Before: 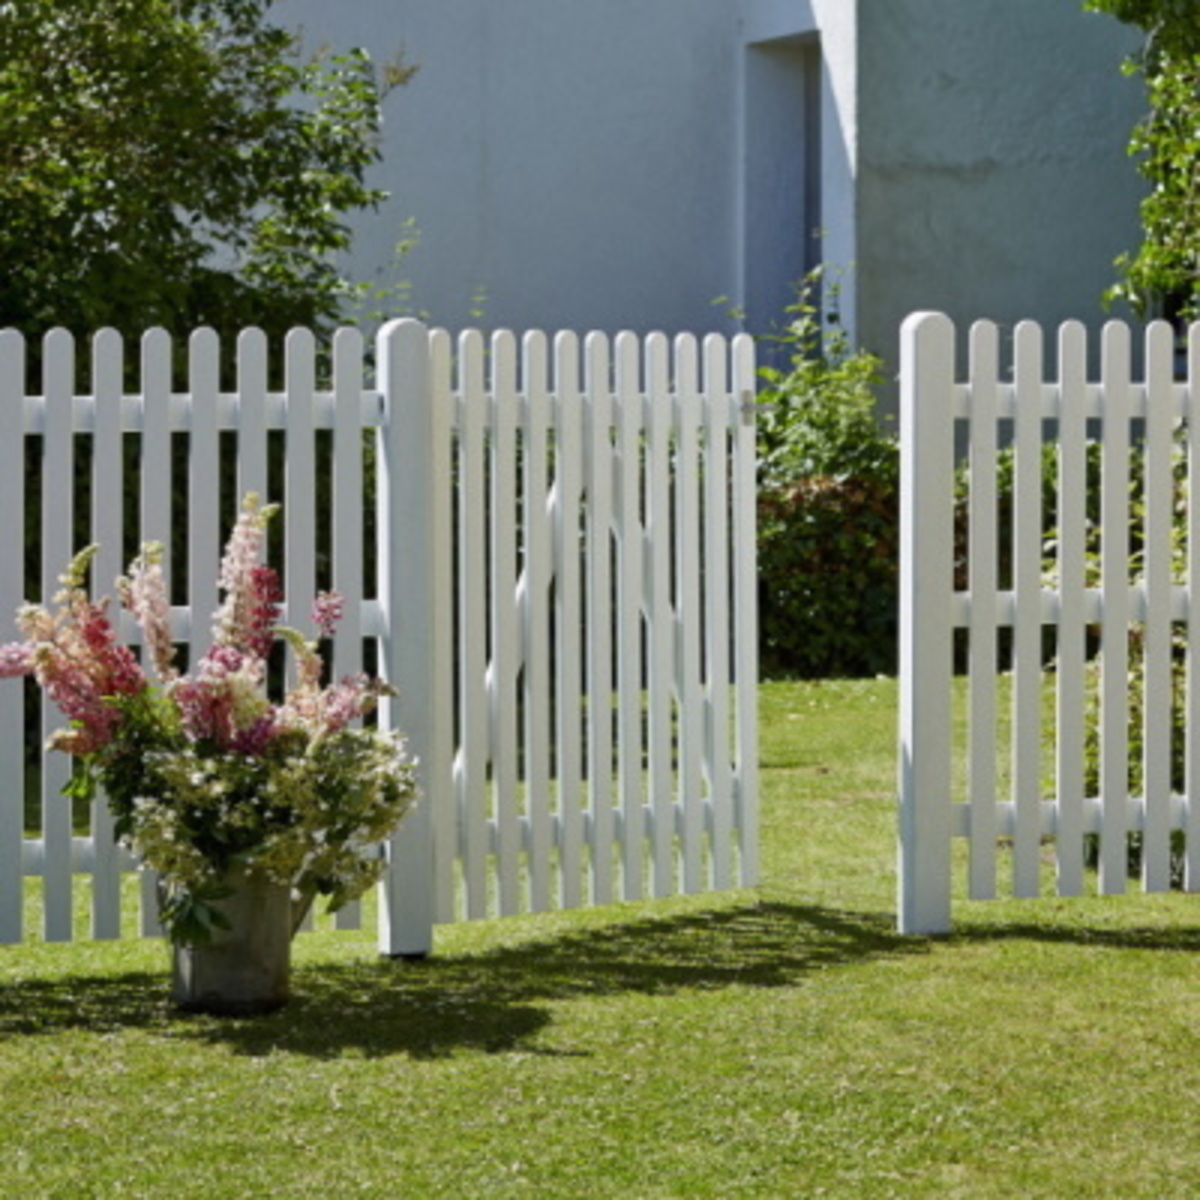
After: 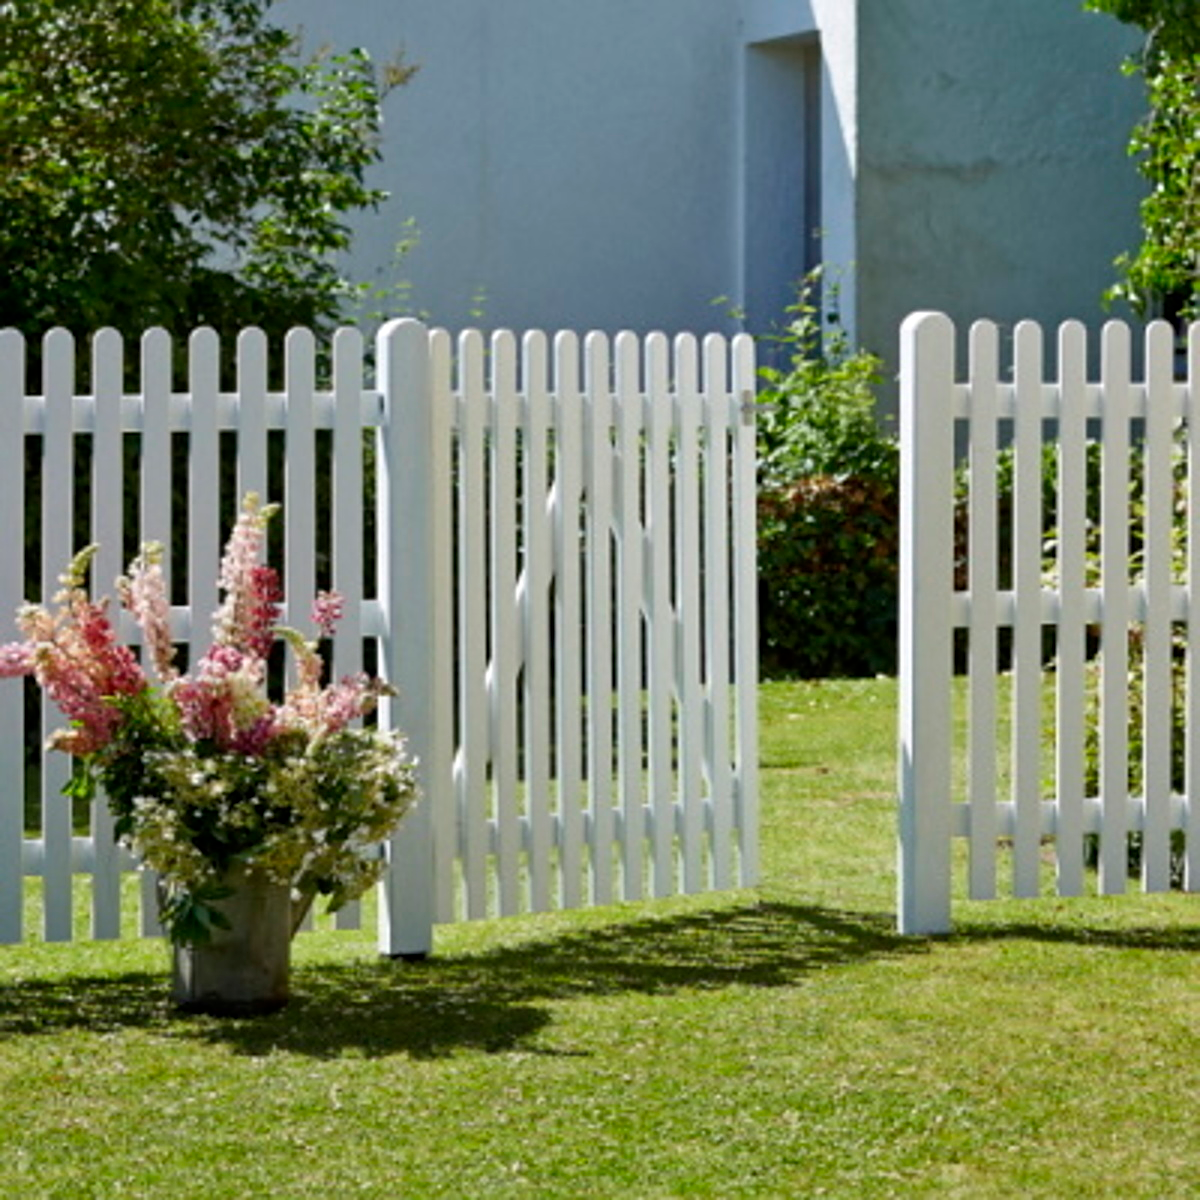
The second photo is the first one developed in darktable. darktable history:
exposure: exposure 0.128 EV, compensate highlight preservation false
sharpen: on, module defaults
